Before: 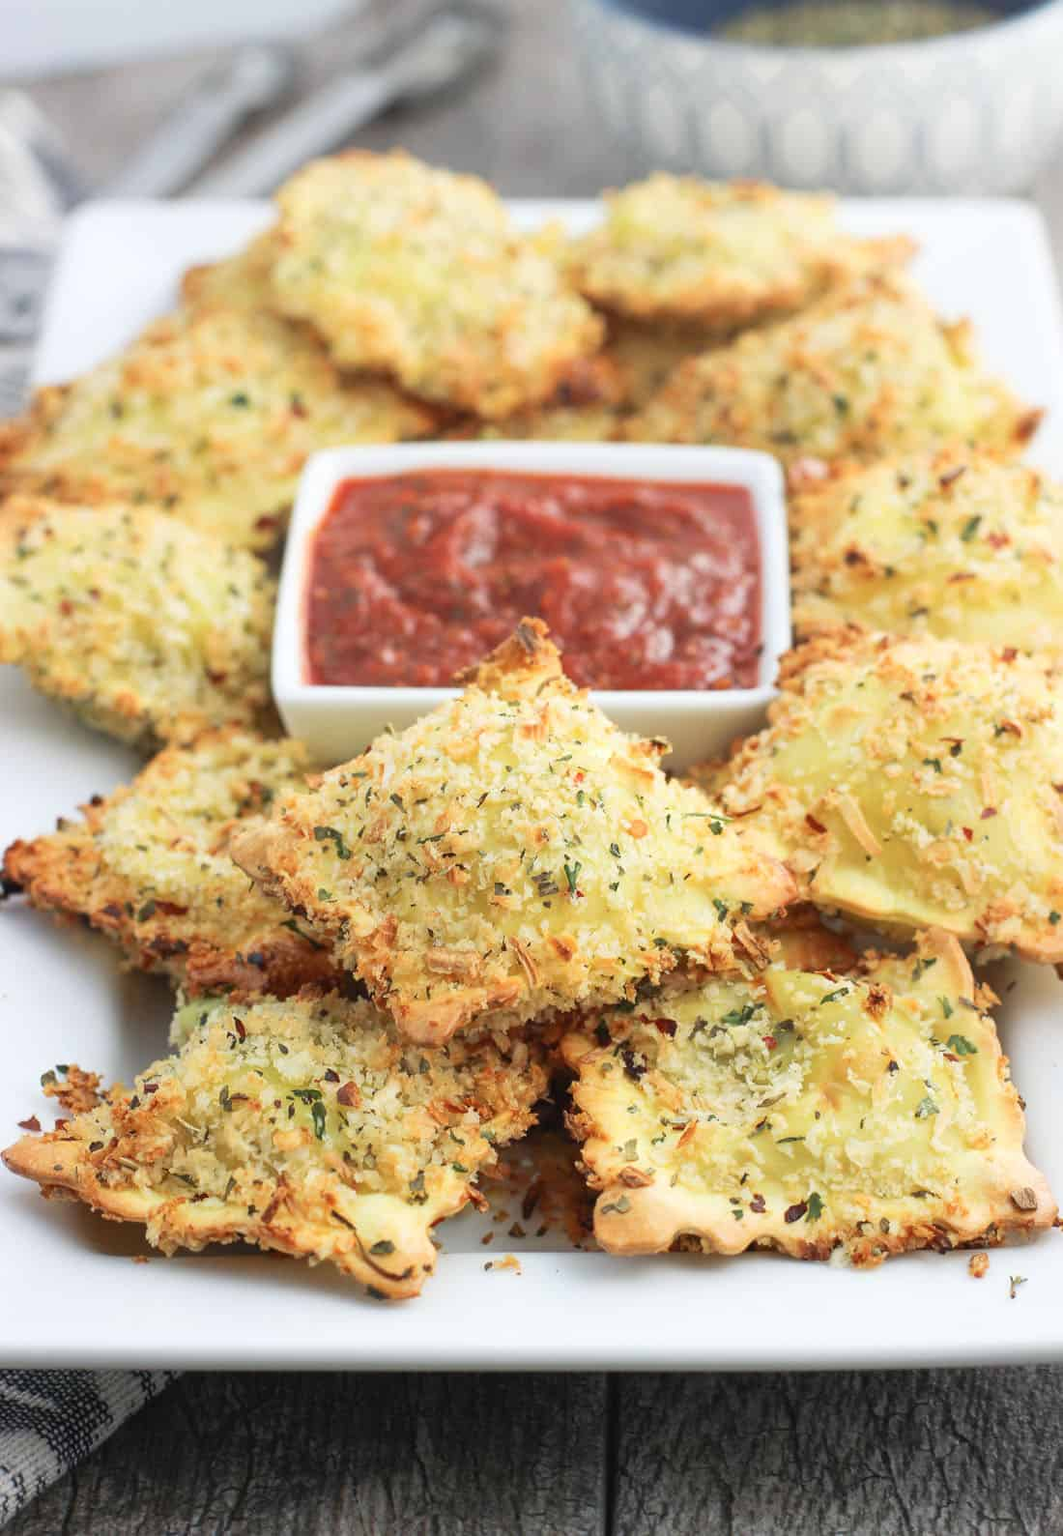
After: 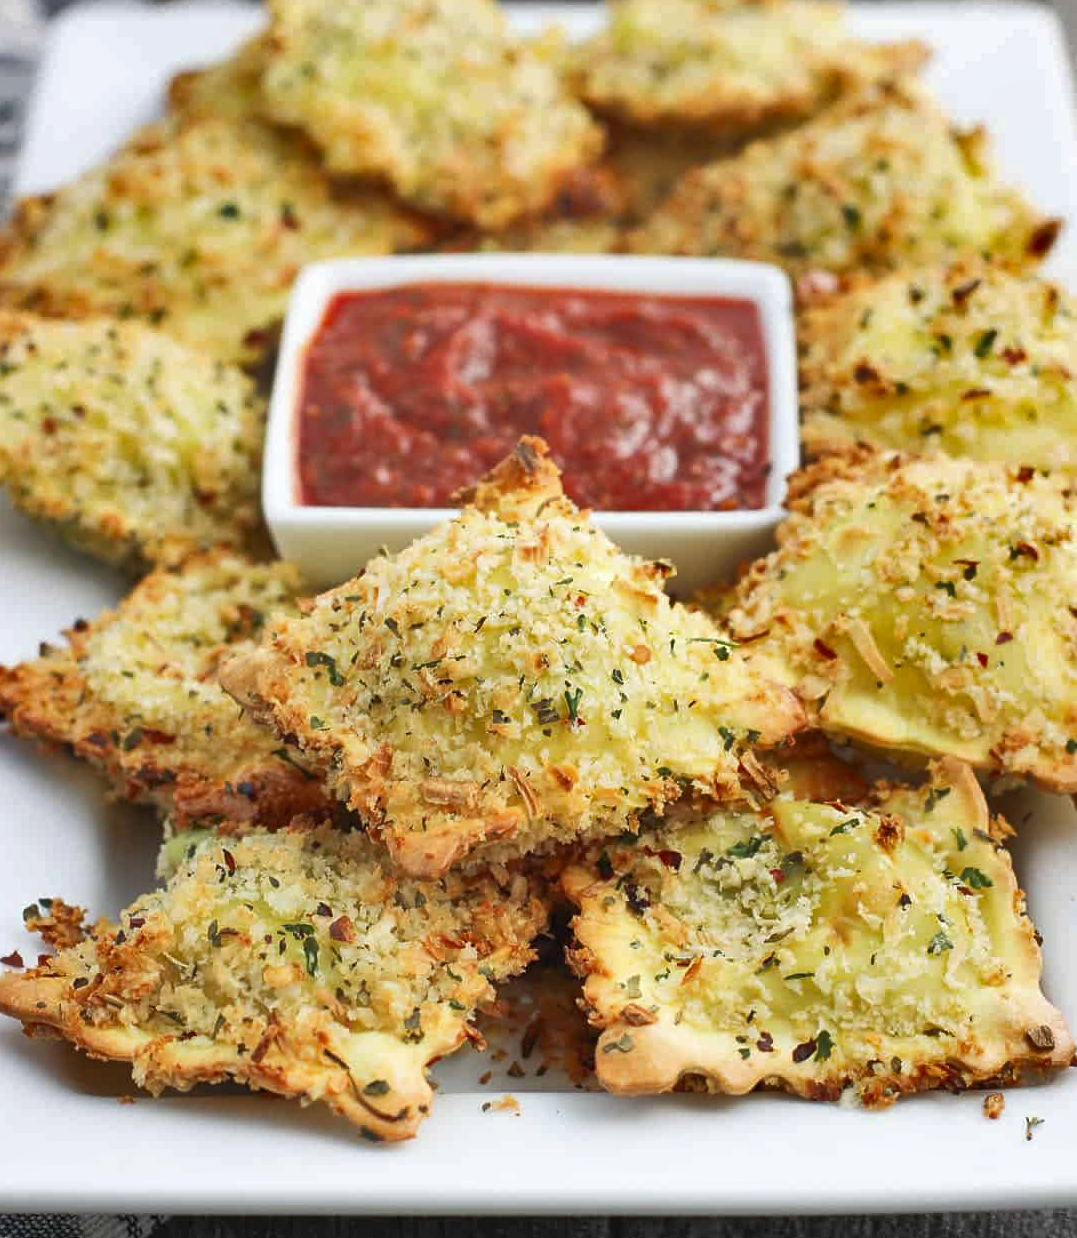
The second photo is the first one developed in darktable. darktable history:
crop and rotate: left 1.814%, top 12.818%, right 0.25%, bottom 9.225%
vibrance: on, module defaults
sharpen: amount 0.2
shadows and highlights: shadows 75, highlights -60.85, soften with gaussian
